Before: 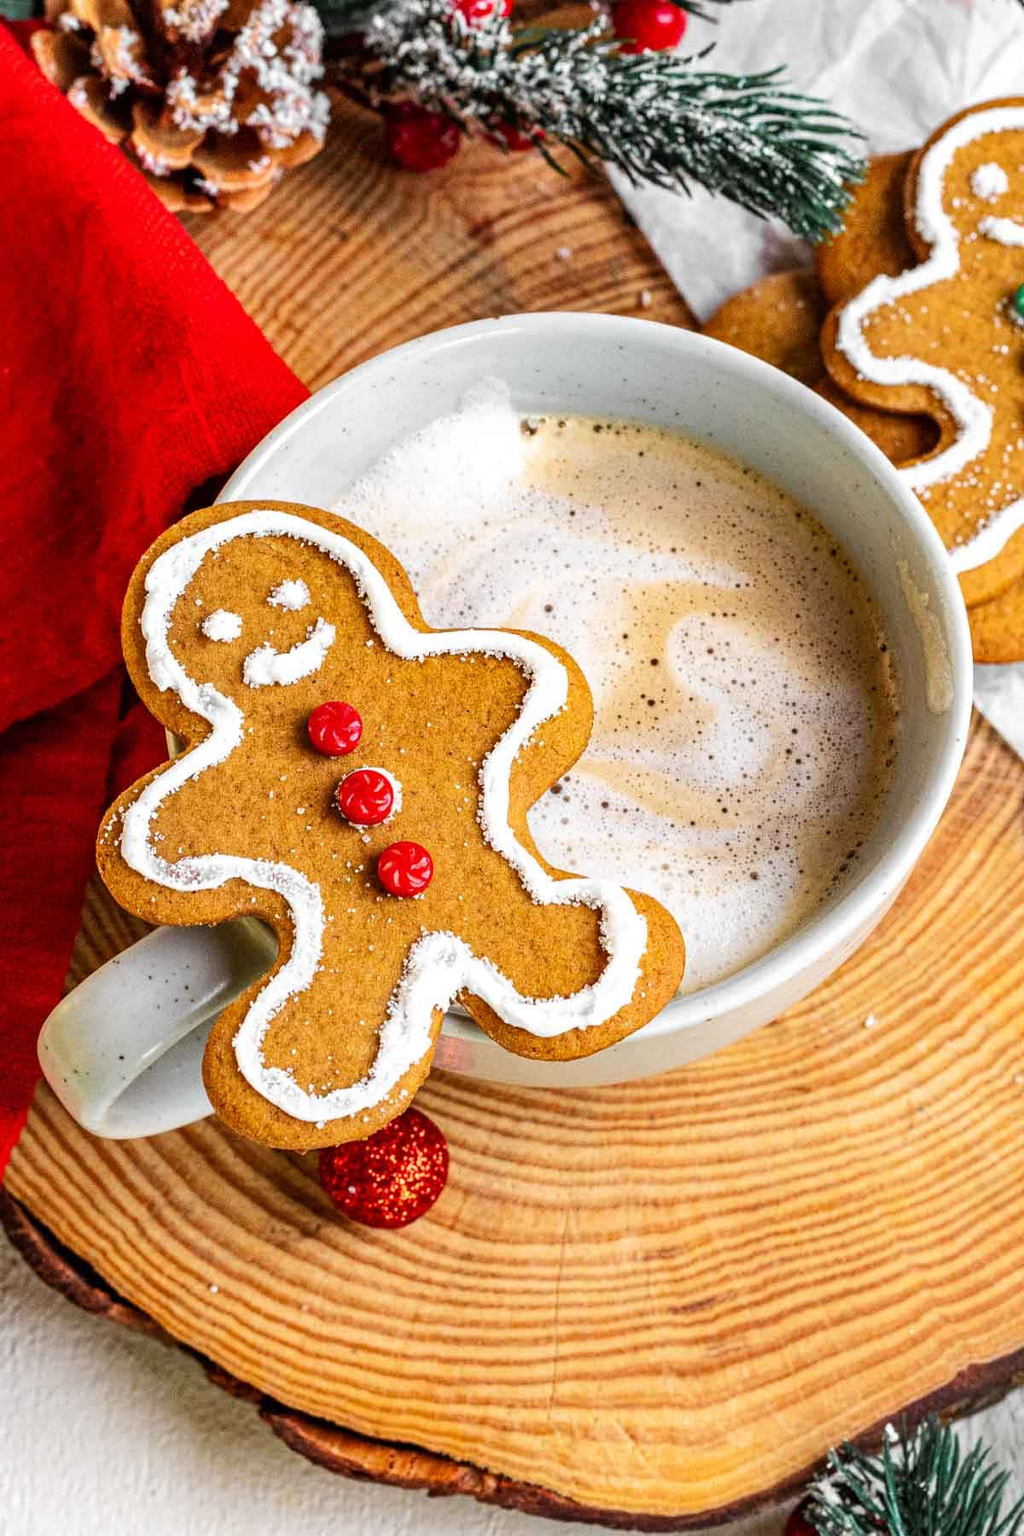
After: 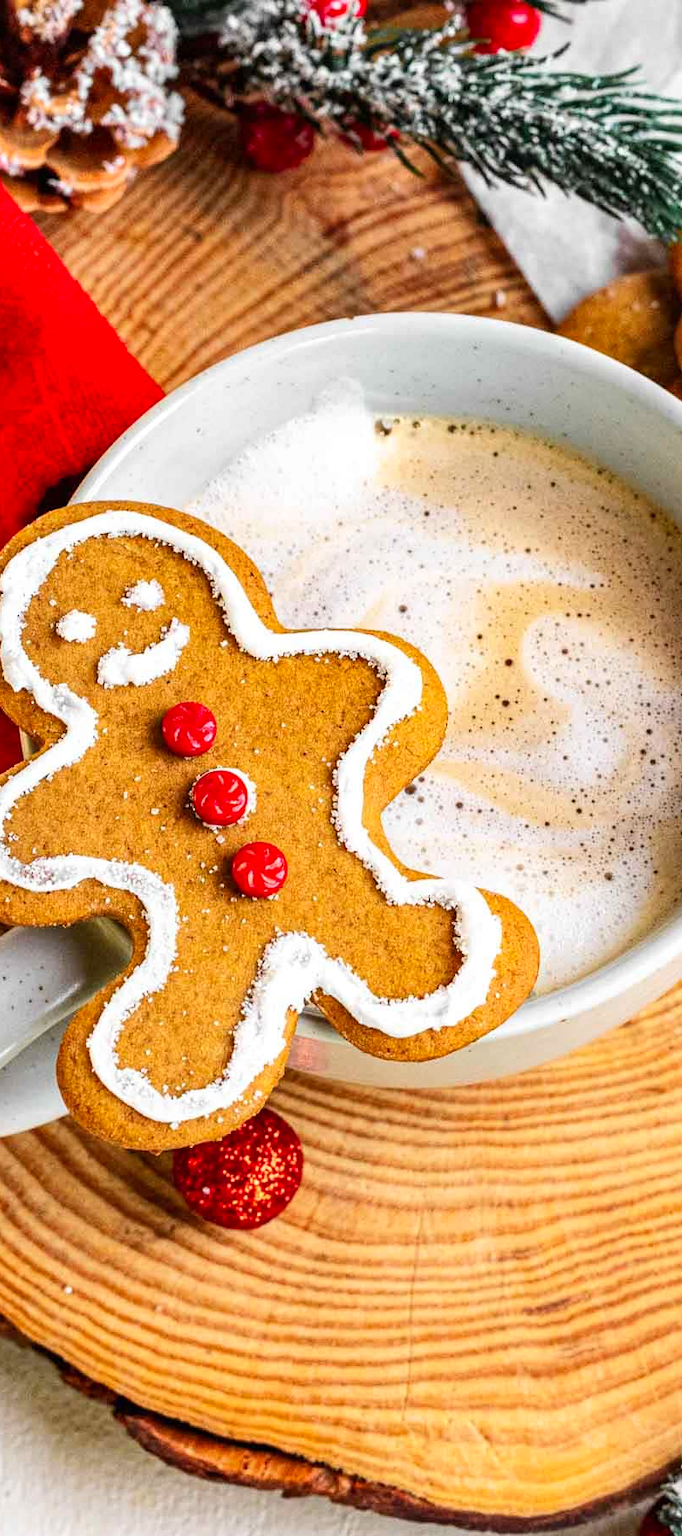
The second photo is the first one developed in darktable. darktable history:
crop and rotate: left 14.324%, right 19.044%
contrast brightness saturation: contrast 0.097, brightness 0.039, saturation 0.092
